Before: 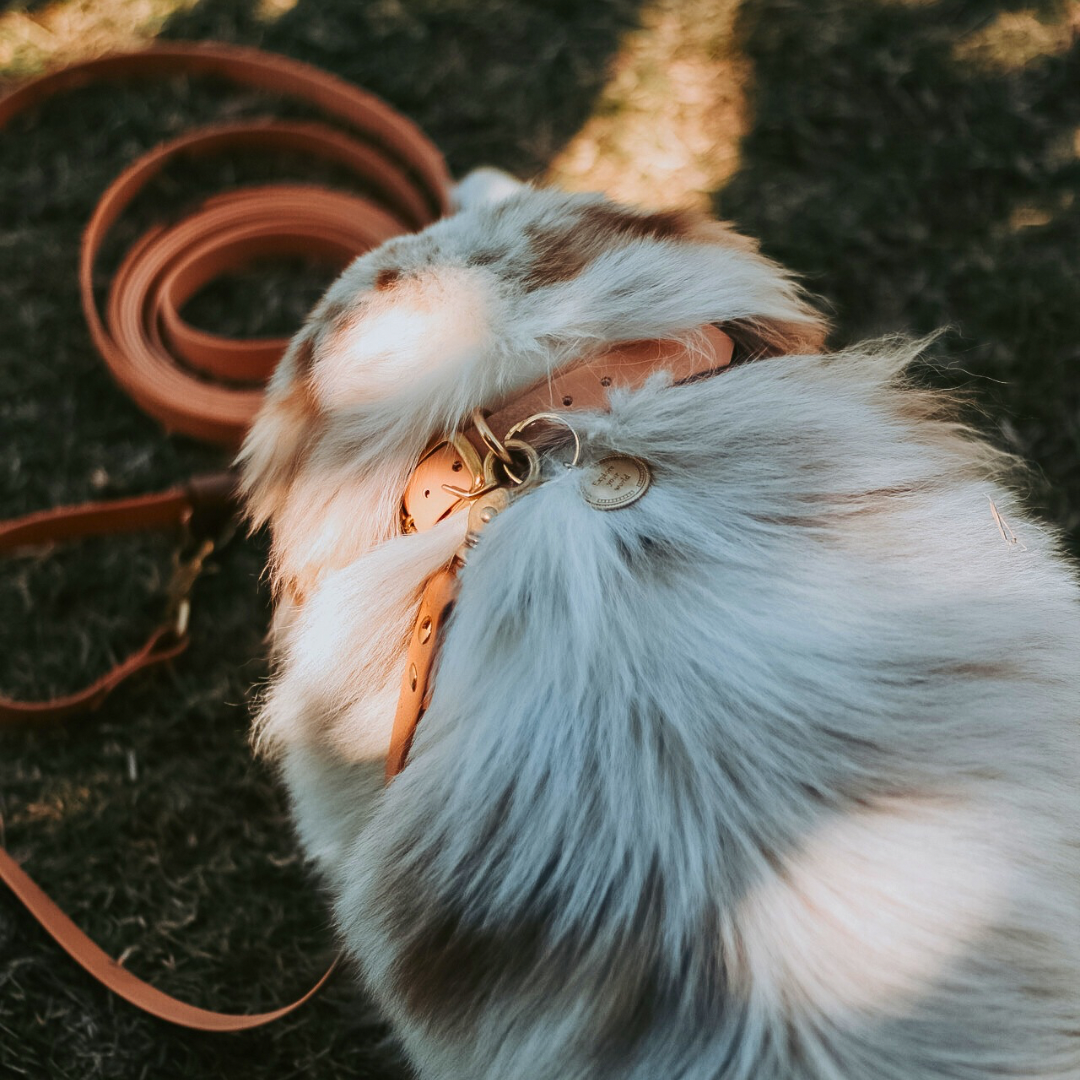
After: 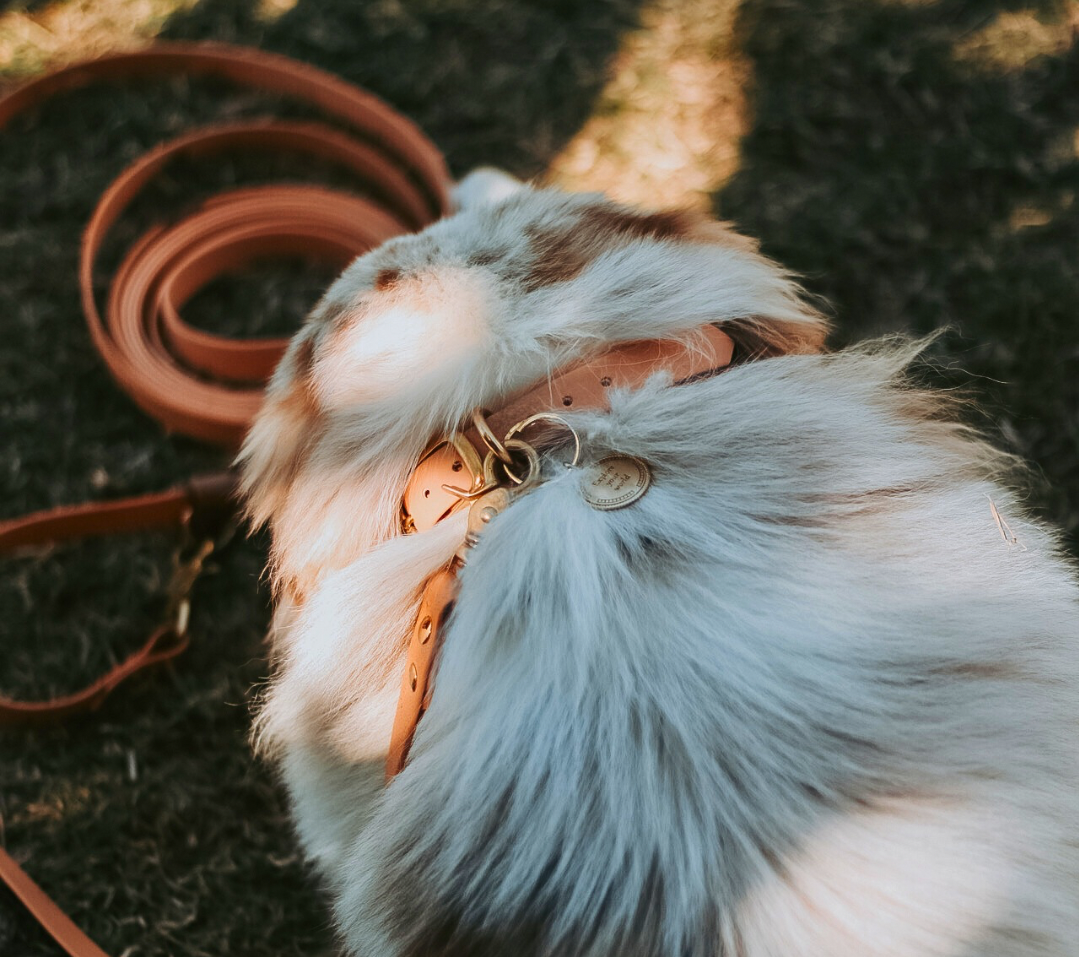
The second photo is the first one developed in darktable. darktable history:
crop and rotate: top 0%, bottom 11.354%
